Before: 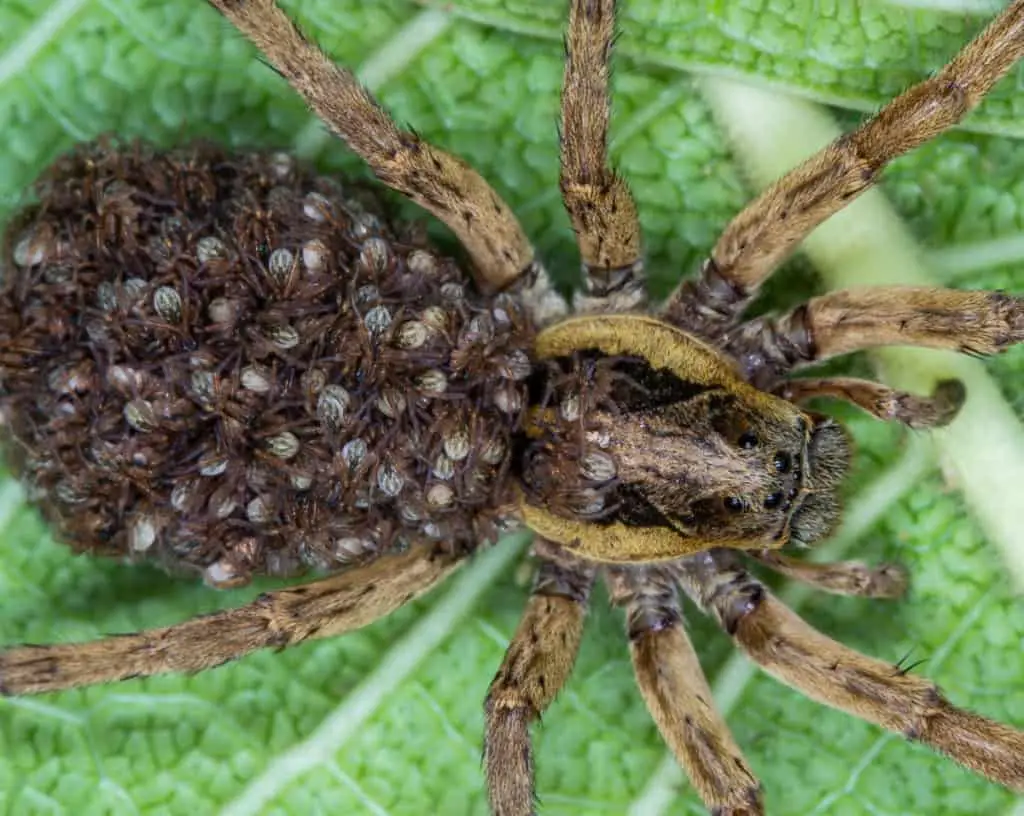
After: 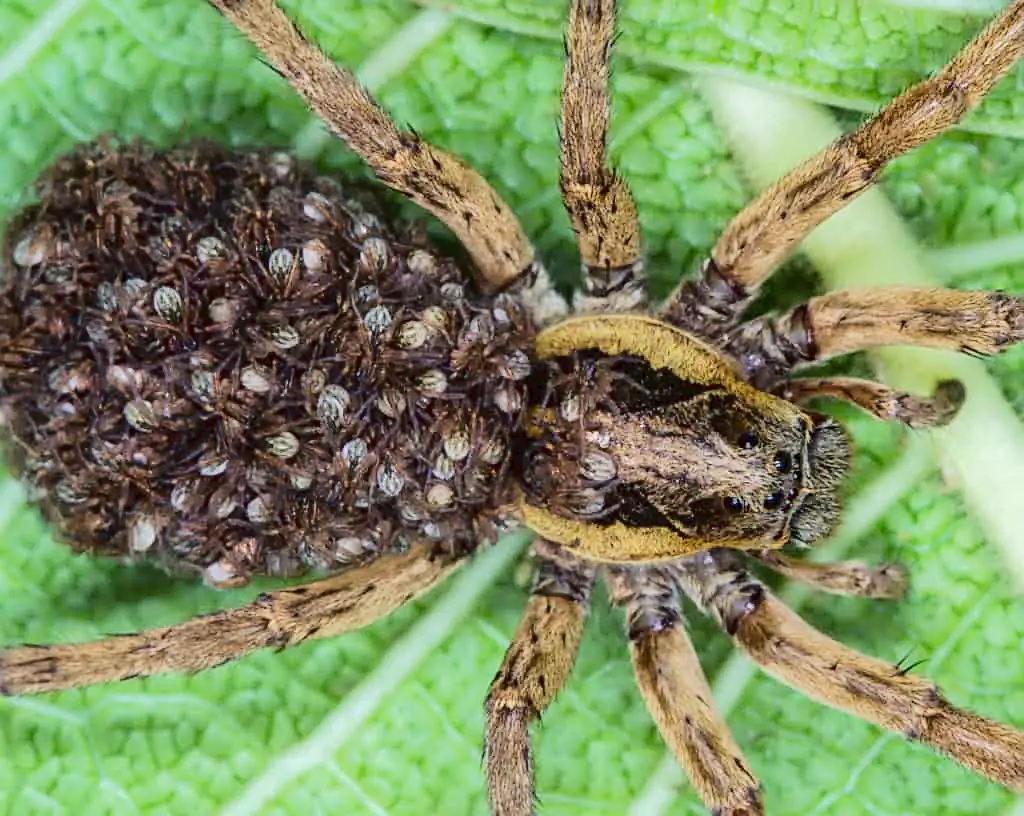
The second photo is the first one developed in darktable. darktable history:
sharpen: on, module defaults
tone curve: curves: ch0 [(0, 0) (0.003, 0.039) (0.011, 0.041) (0.025, 0.048) (0.044, 0.065) (0.069, 0.084) (0.1, 0.104) (0.136, 0.137) (0.177, 0.19) (0.224, 0.245) (0.277, 0.32) (0.335, 0.409) (0.399, 0.496) (0.468, 0.58) (0.543, 0.656) (0.623, 0.733) (0.709, 0.796) (0.801, 0.852) (0.898, 0.93) (1, 1)], color space Lab, linked channels, preserve colors none
